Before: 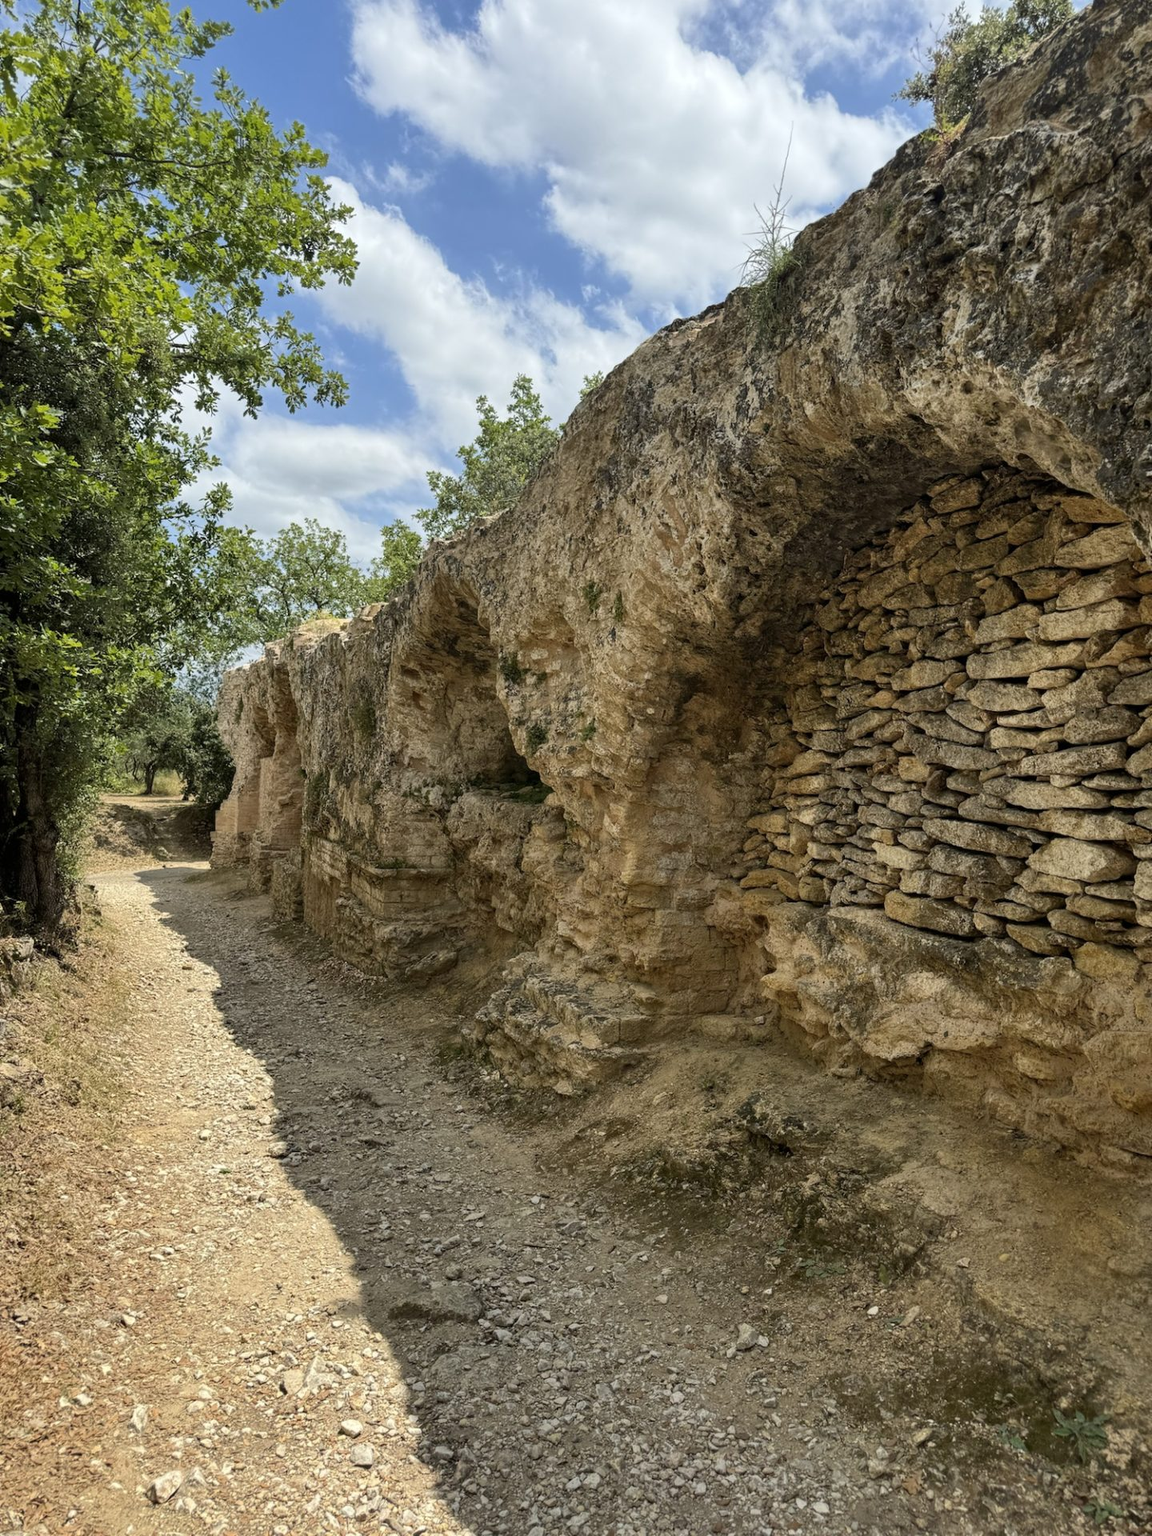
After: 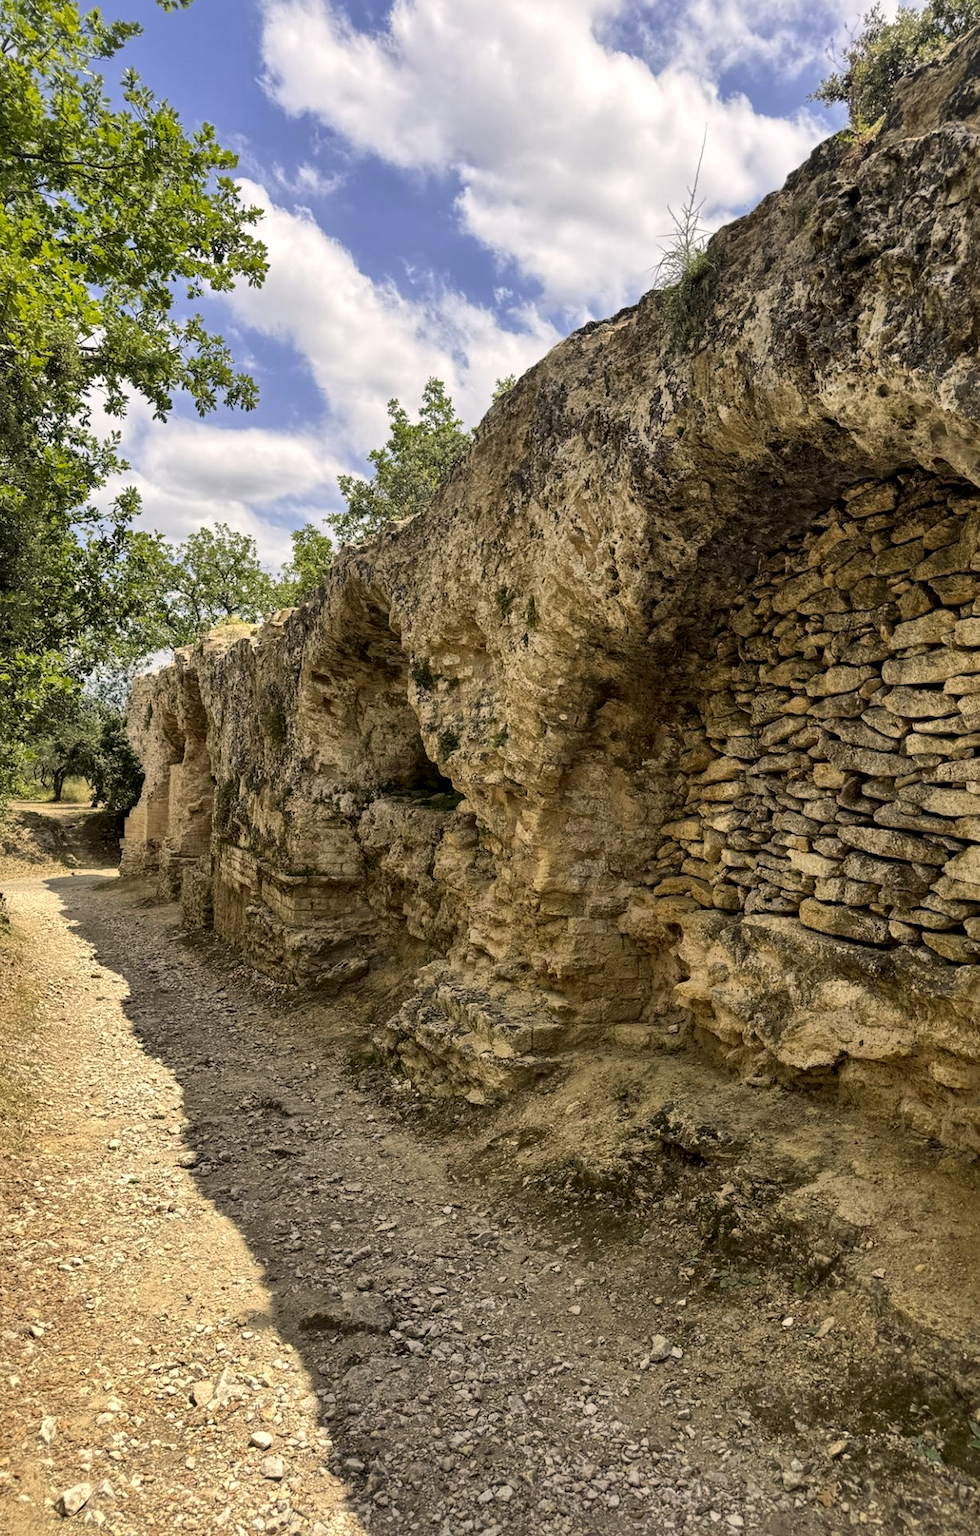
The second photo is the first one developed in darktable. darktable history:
color correction: highlights a* 1.39, highlights b* 17.83
crop: left 8.026%, right 7.374%
white balance: red 1.004, blue 1.096
local contrast: mode bilateral grid, contrast 20, coarseness 50, detail 150%, midtone range 0.2
